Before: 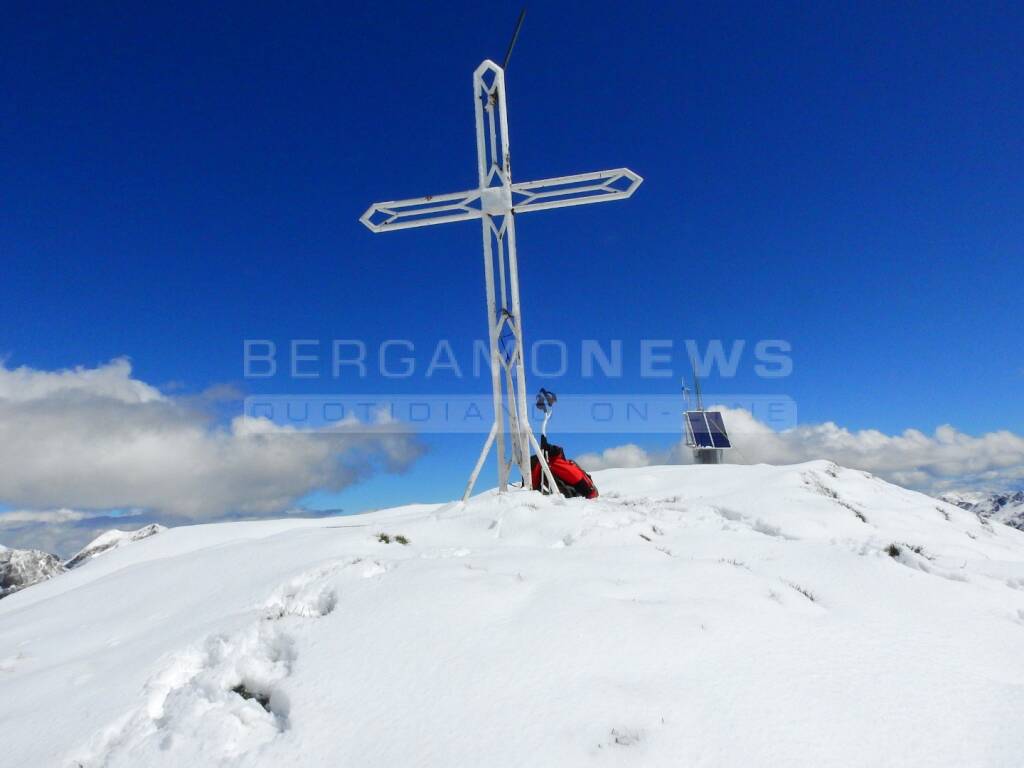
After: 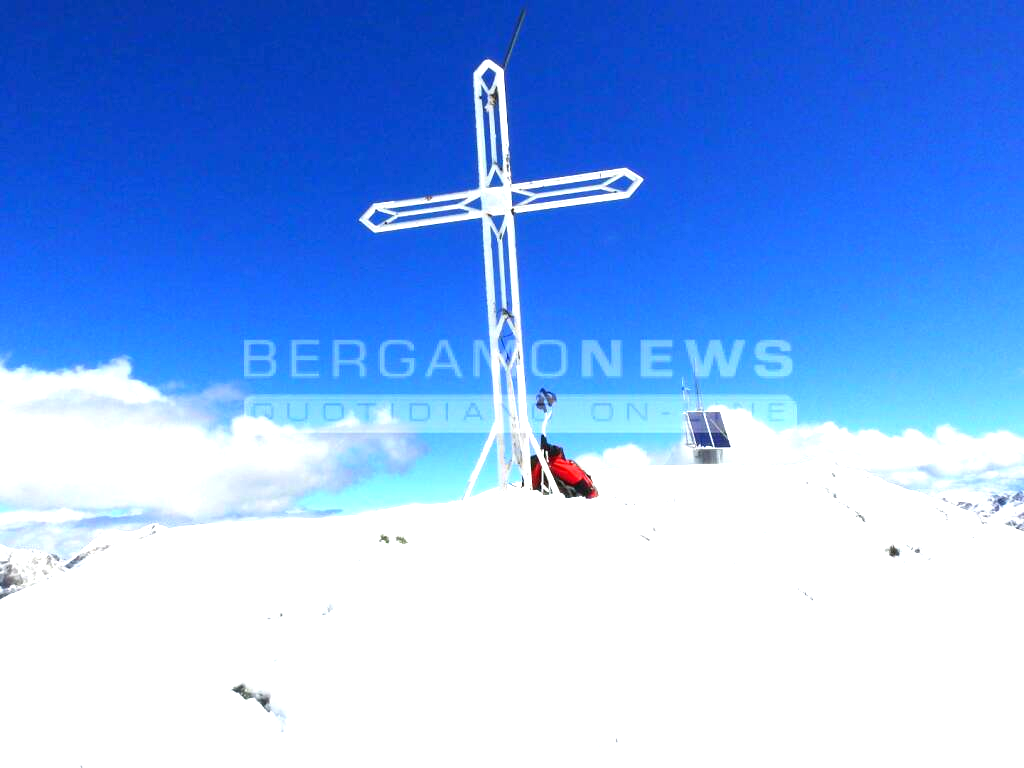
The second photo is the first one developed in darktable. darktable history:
exposure: black level correction 0, exposure 1.463 EV, compensate exposure bias true, compensate highlight preservation false
